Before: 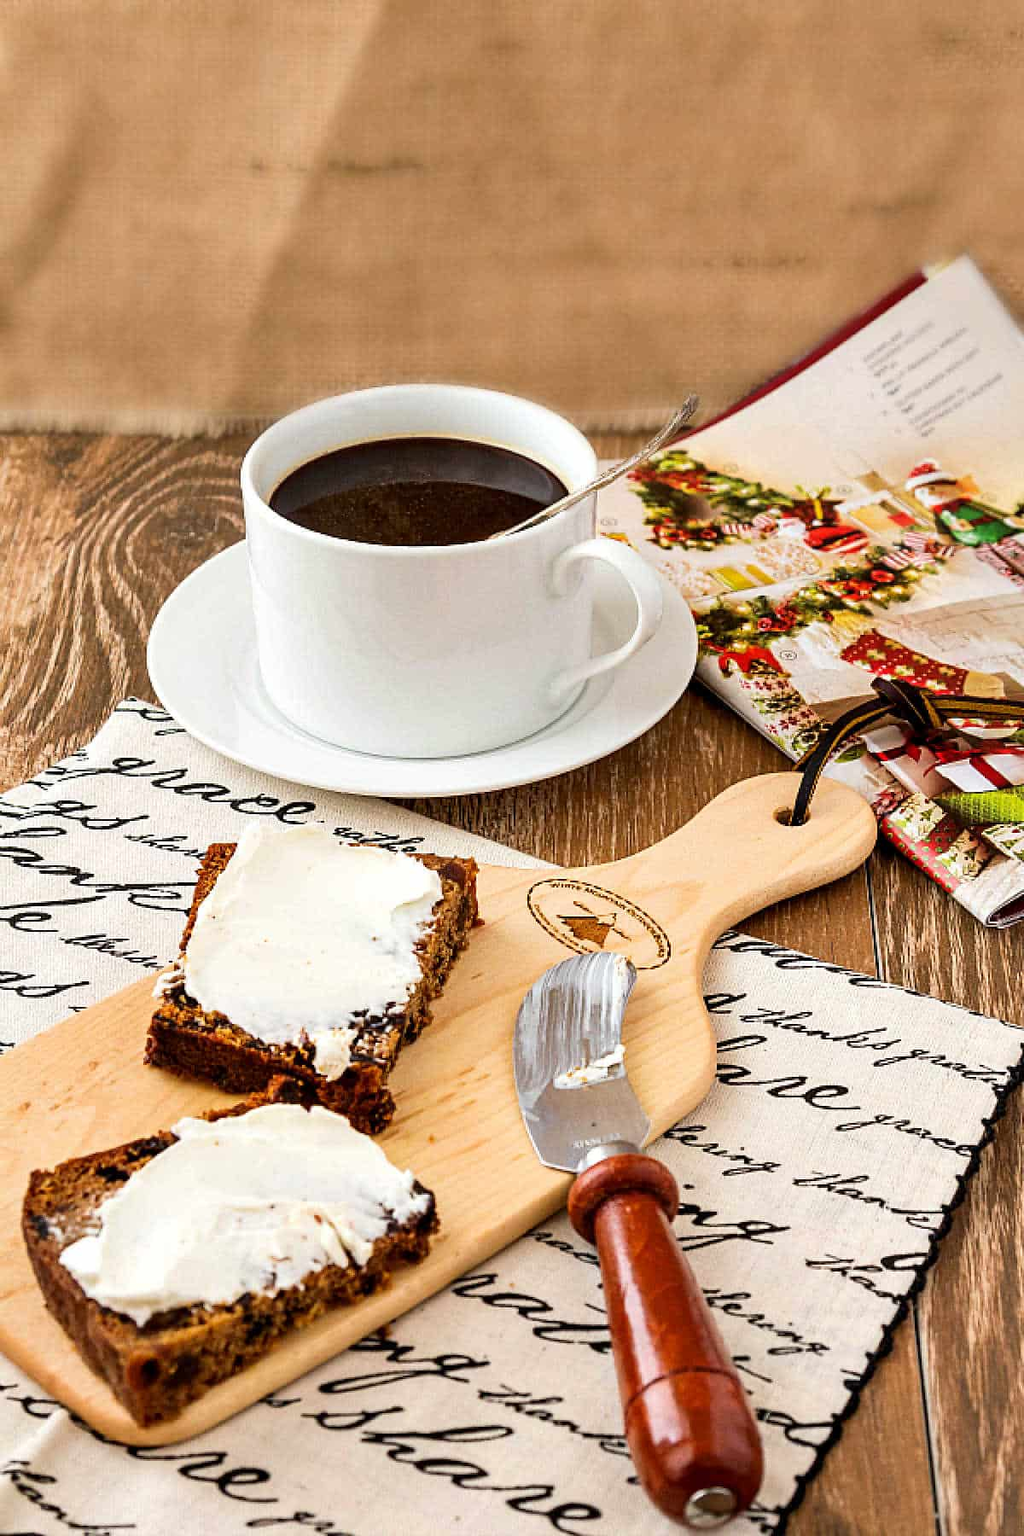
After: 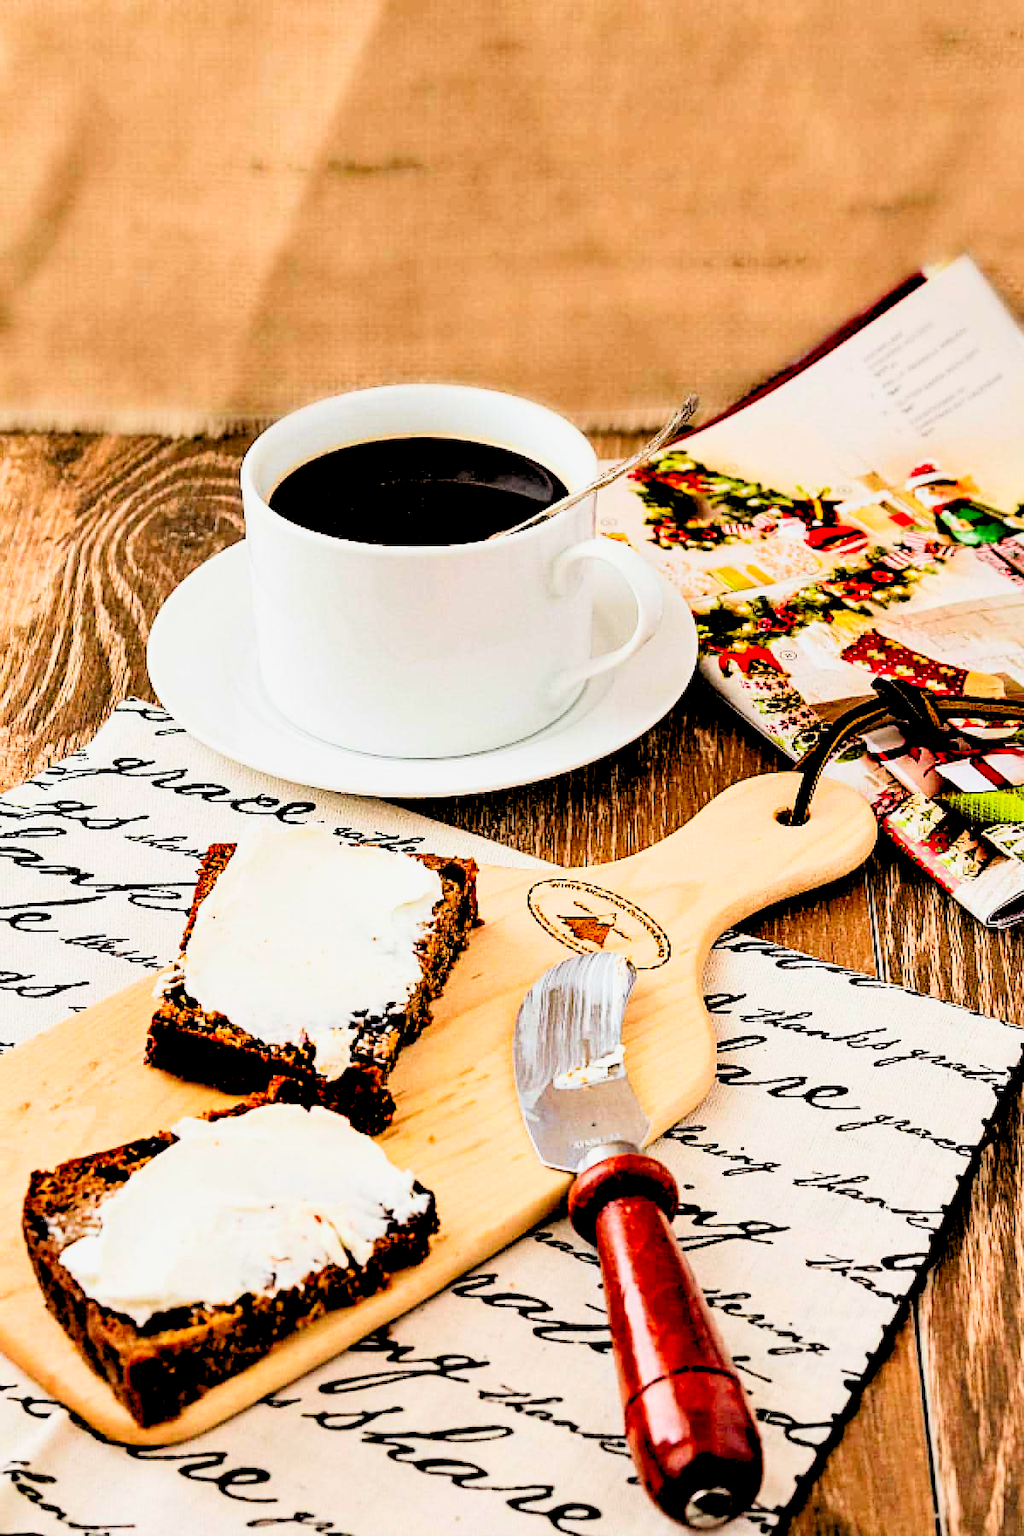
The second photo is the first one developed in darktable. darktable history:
contrast brightness saturation: contrast 0.21, brightness -0.11, saturation 0.21
levels: levels [0.093, 0.434, 0.988]
filmic rgb: black relative exposure -5 EV, white relative exposure 3.5 EV, hardness 3.19, contrast 1.2, highlights saturation mix -50%
